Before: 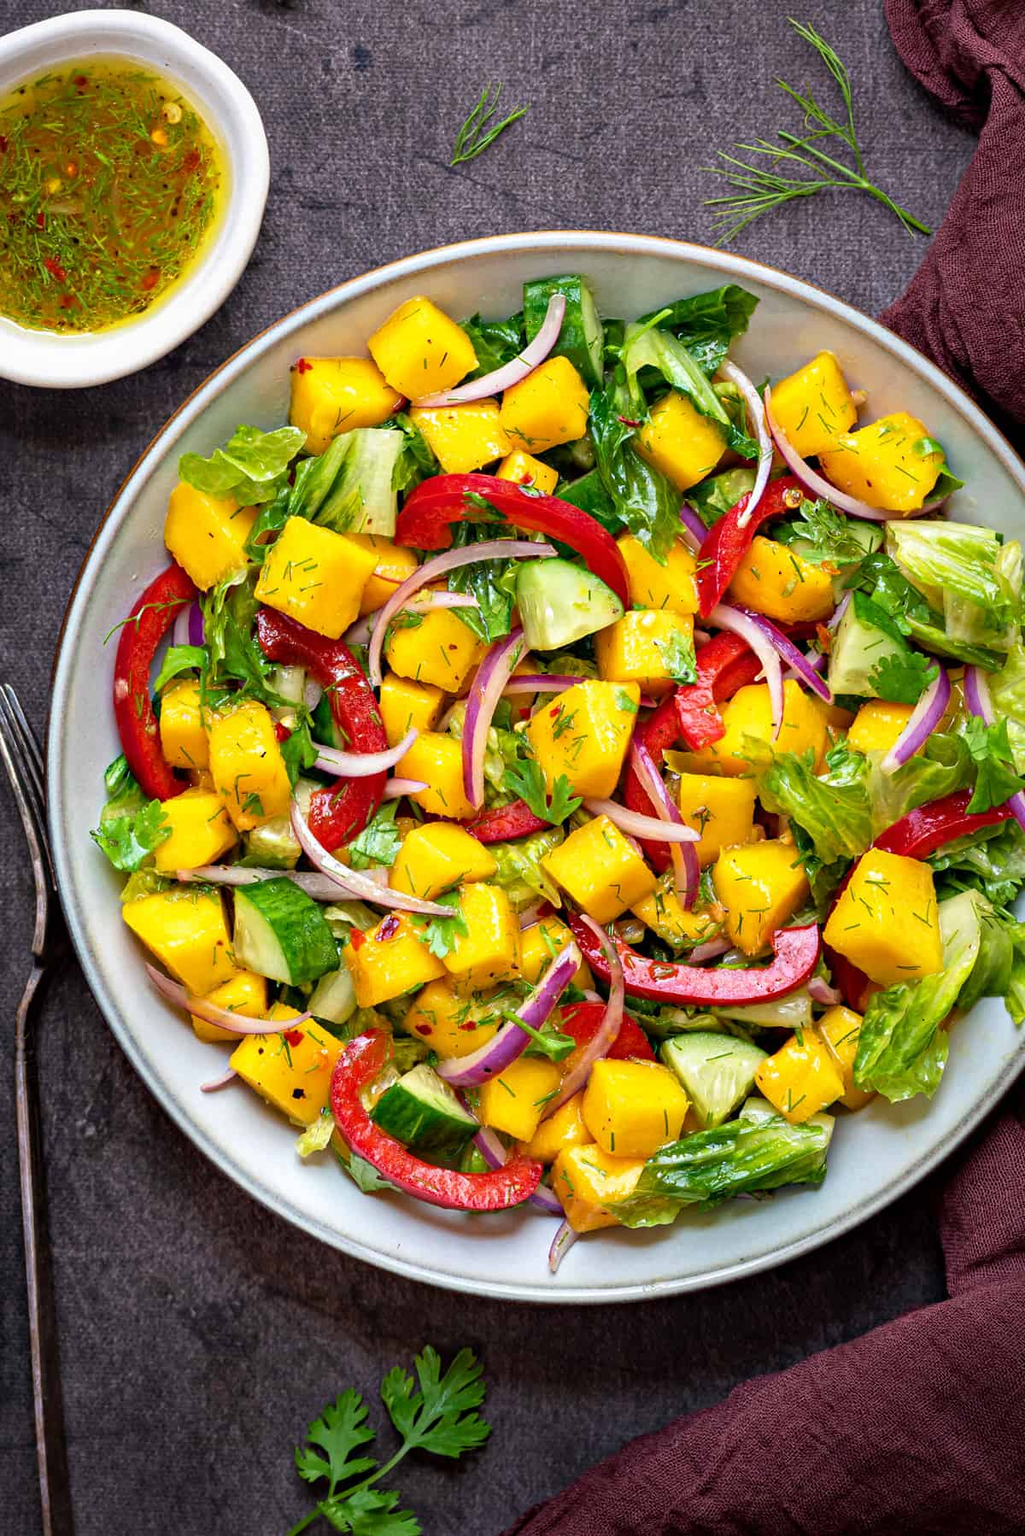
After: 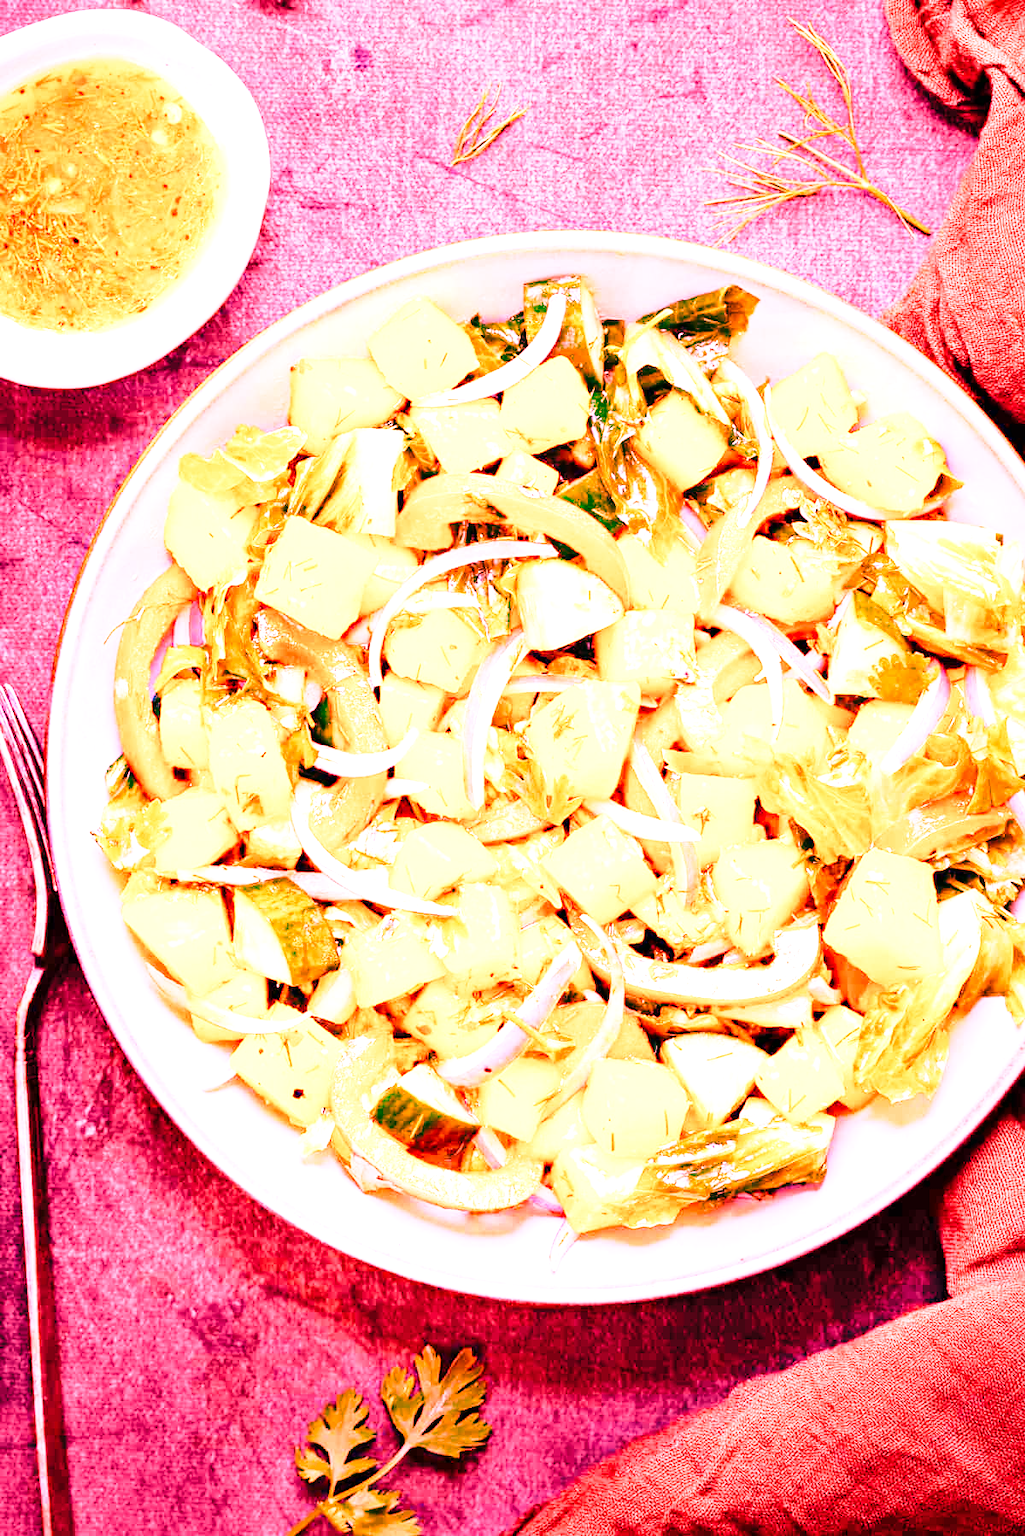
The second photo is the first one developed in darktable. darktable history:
white balance: red 4.26, blue 1.802
base curve: curves: ch0 [(0, 0) (0.028, 0.03) (0.121, 0.232) (0.46, 0.748) (0.859, 0.968) (1, 1)], preserve colors none
